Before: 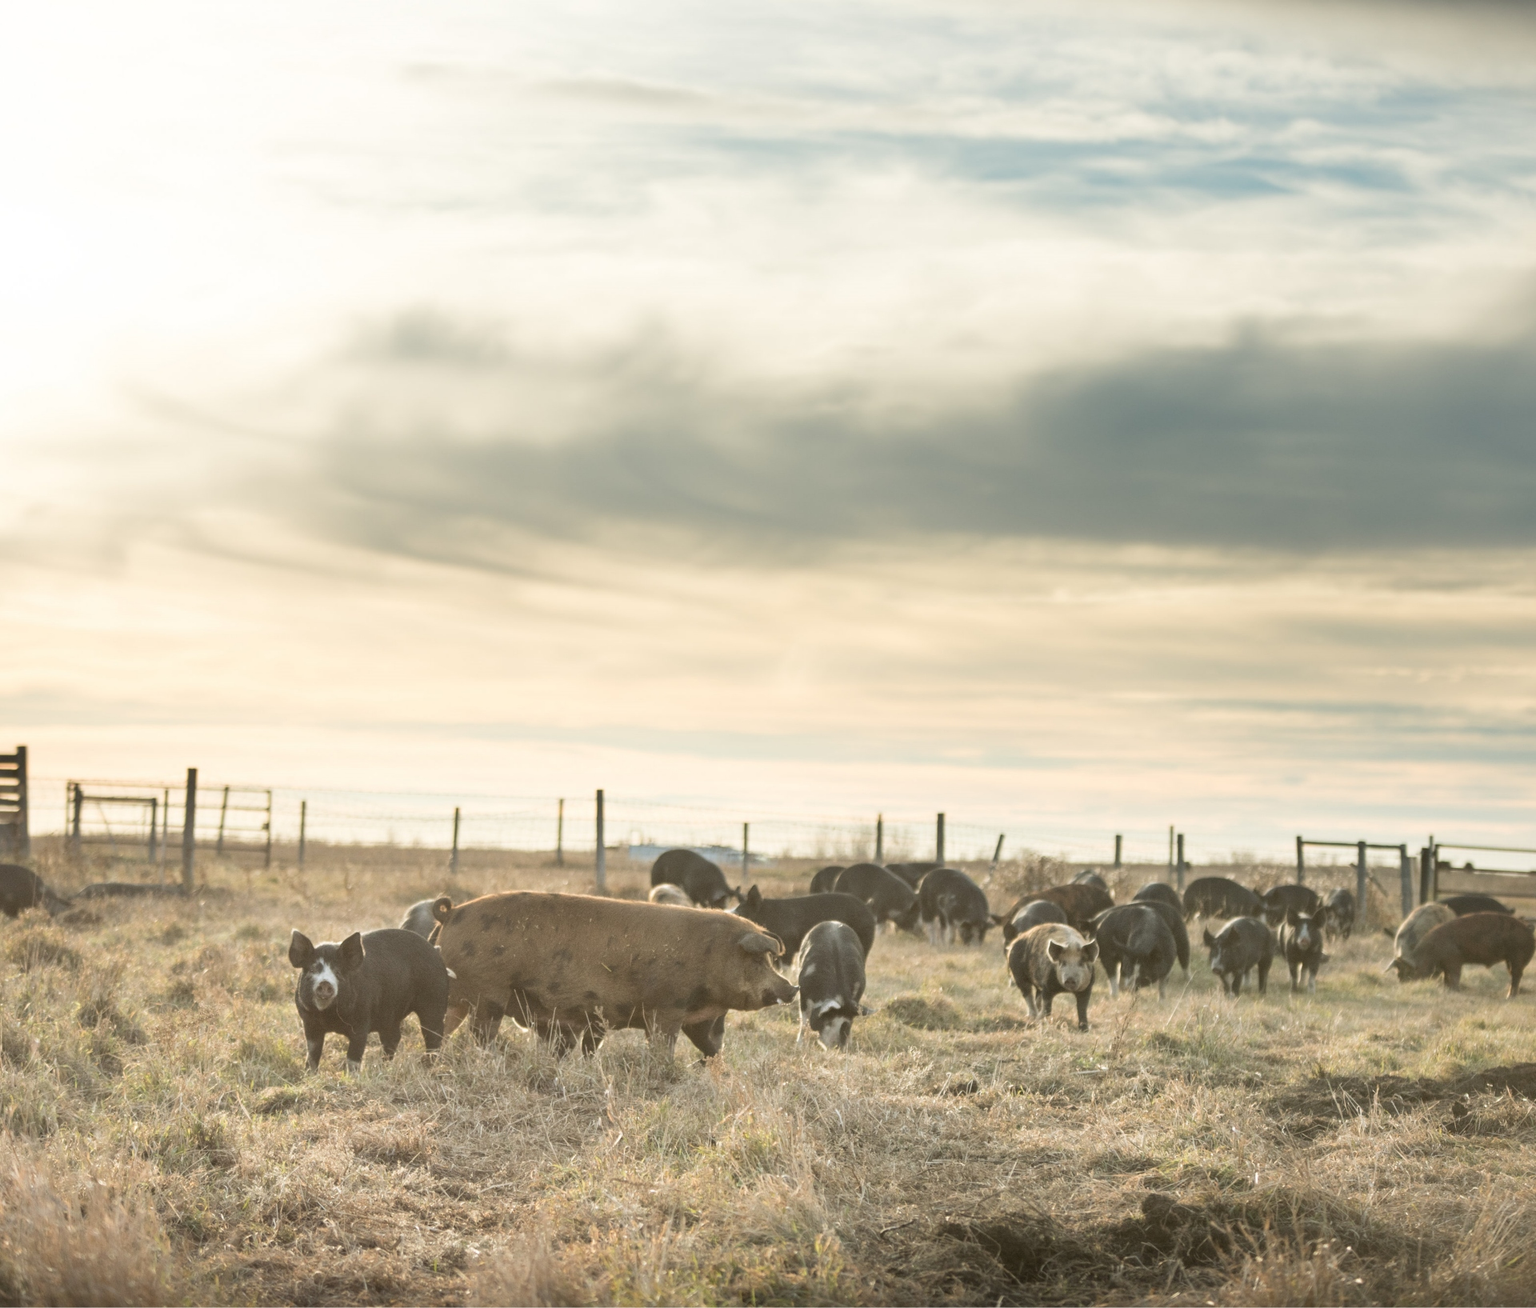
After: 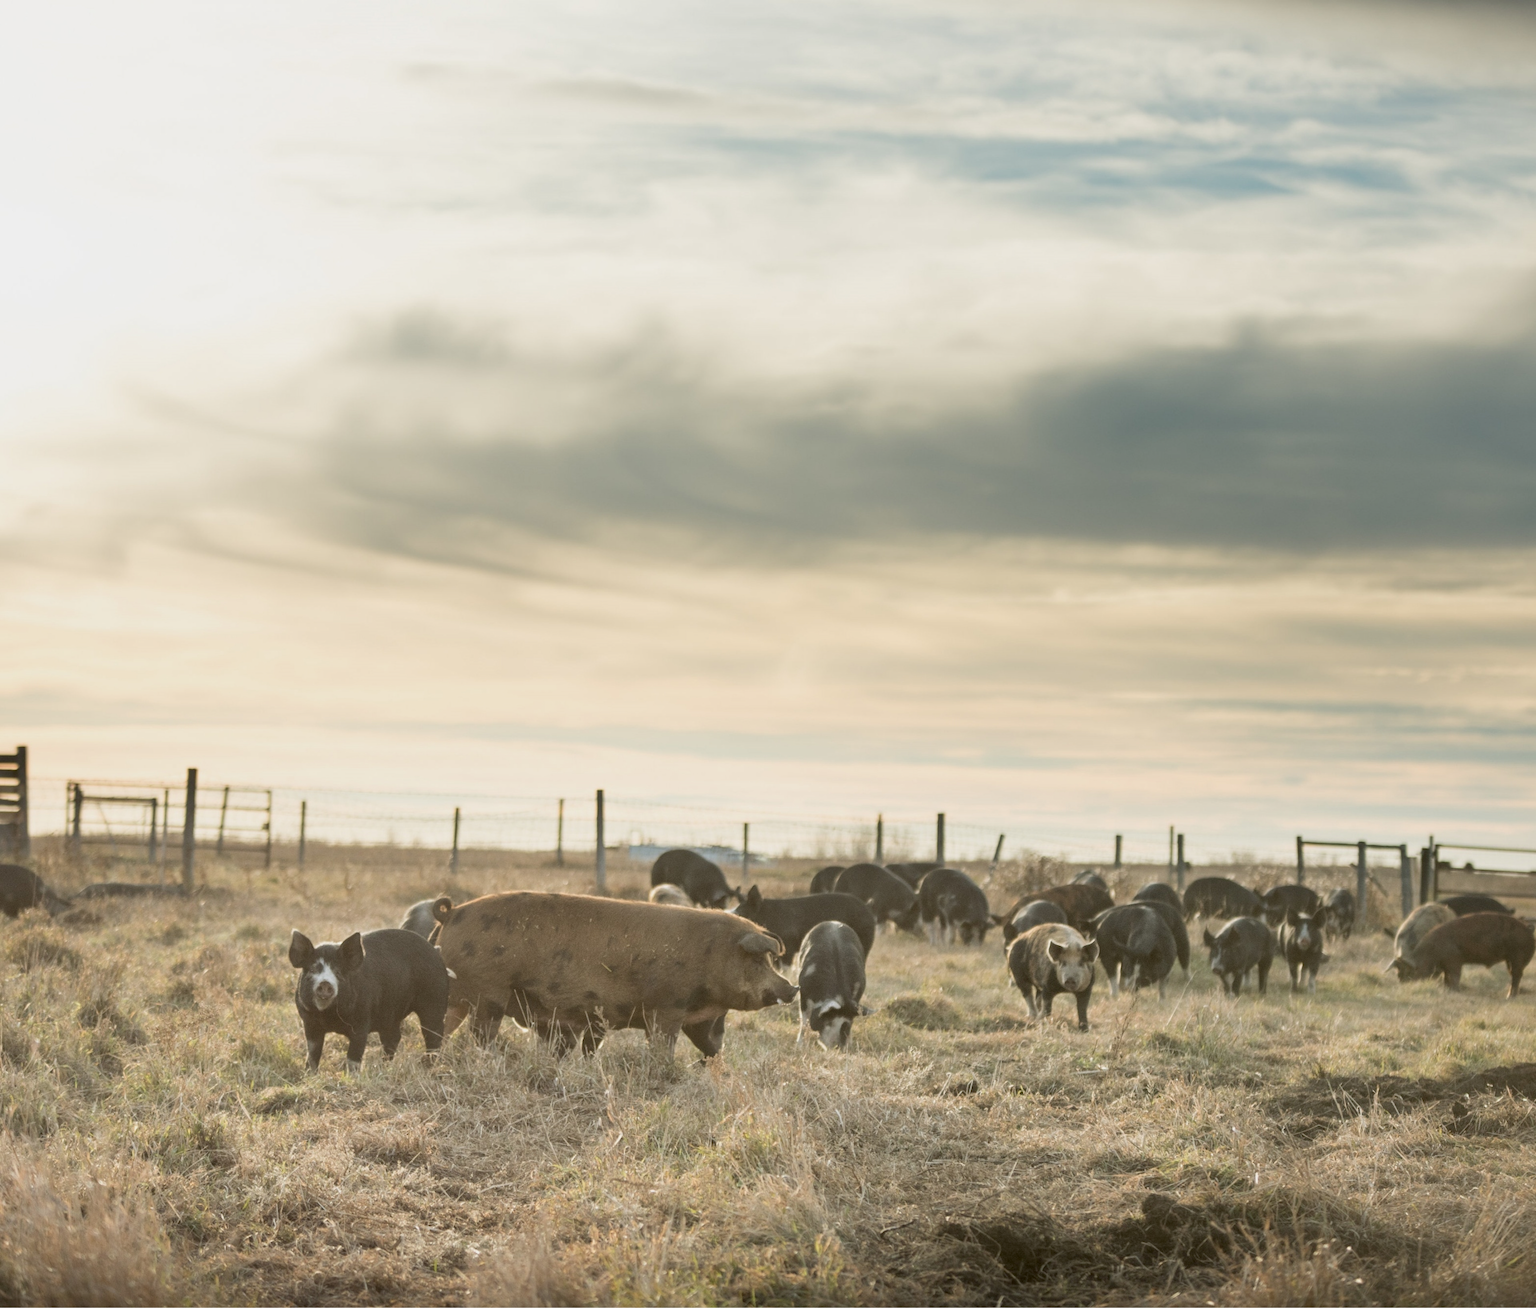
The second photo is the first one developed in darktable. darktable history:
exposure: black level correction 0.006, exposure -0.221 EV, compensate exposure bias true, compensate highlight preservation false
